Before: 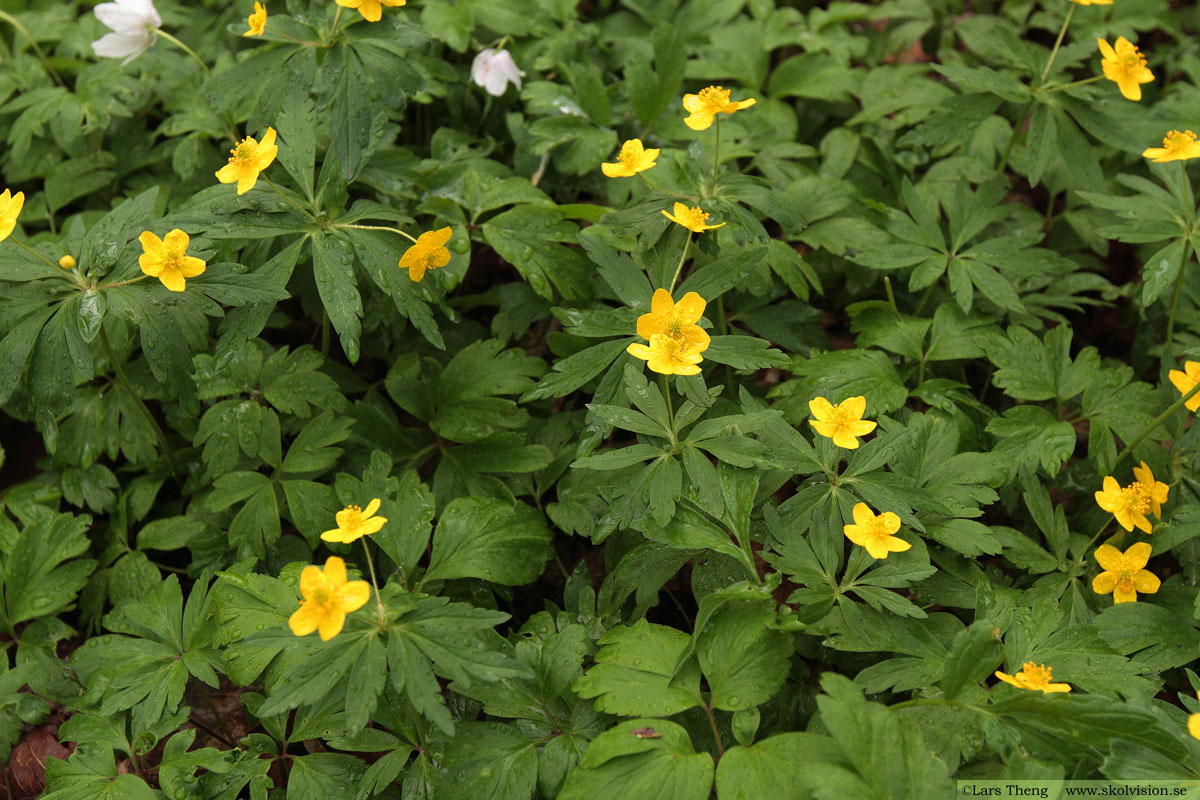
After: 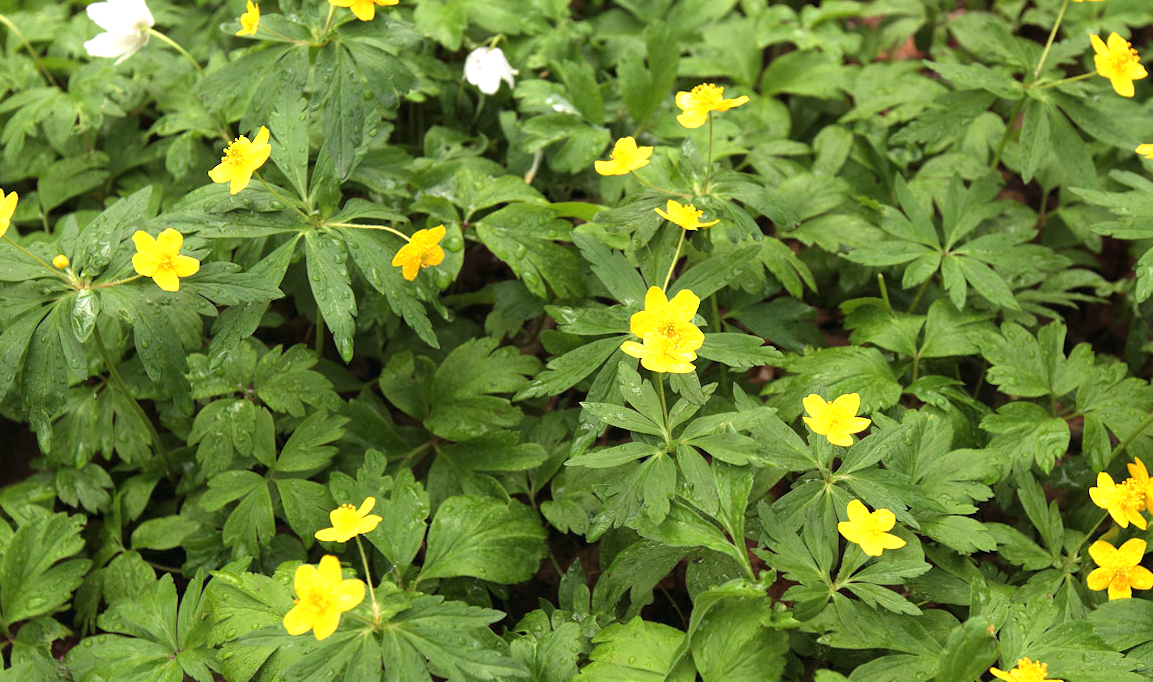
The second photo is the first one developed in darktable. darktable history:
crop and rotate: angle 0.2°, left 0.275%, right 3.127%, bottom 14.18%
exposure: exposure 1 EV, compensate highlight preservation false
